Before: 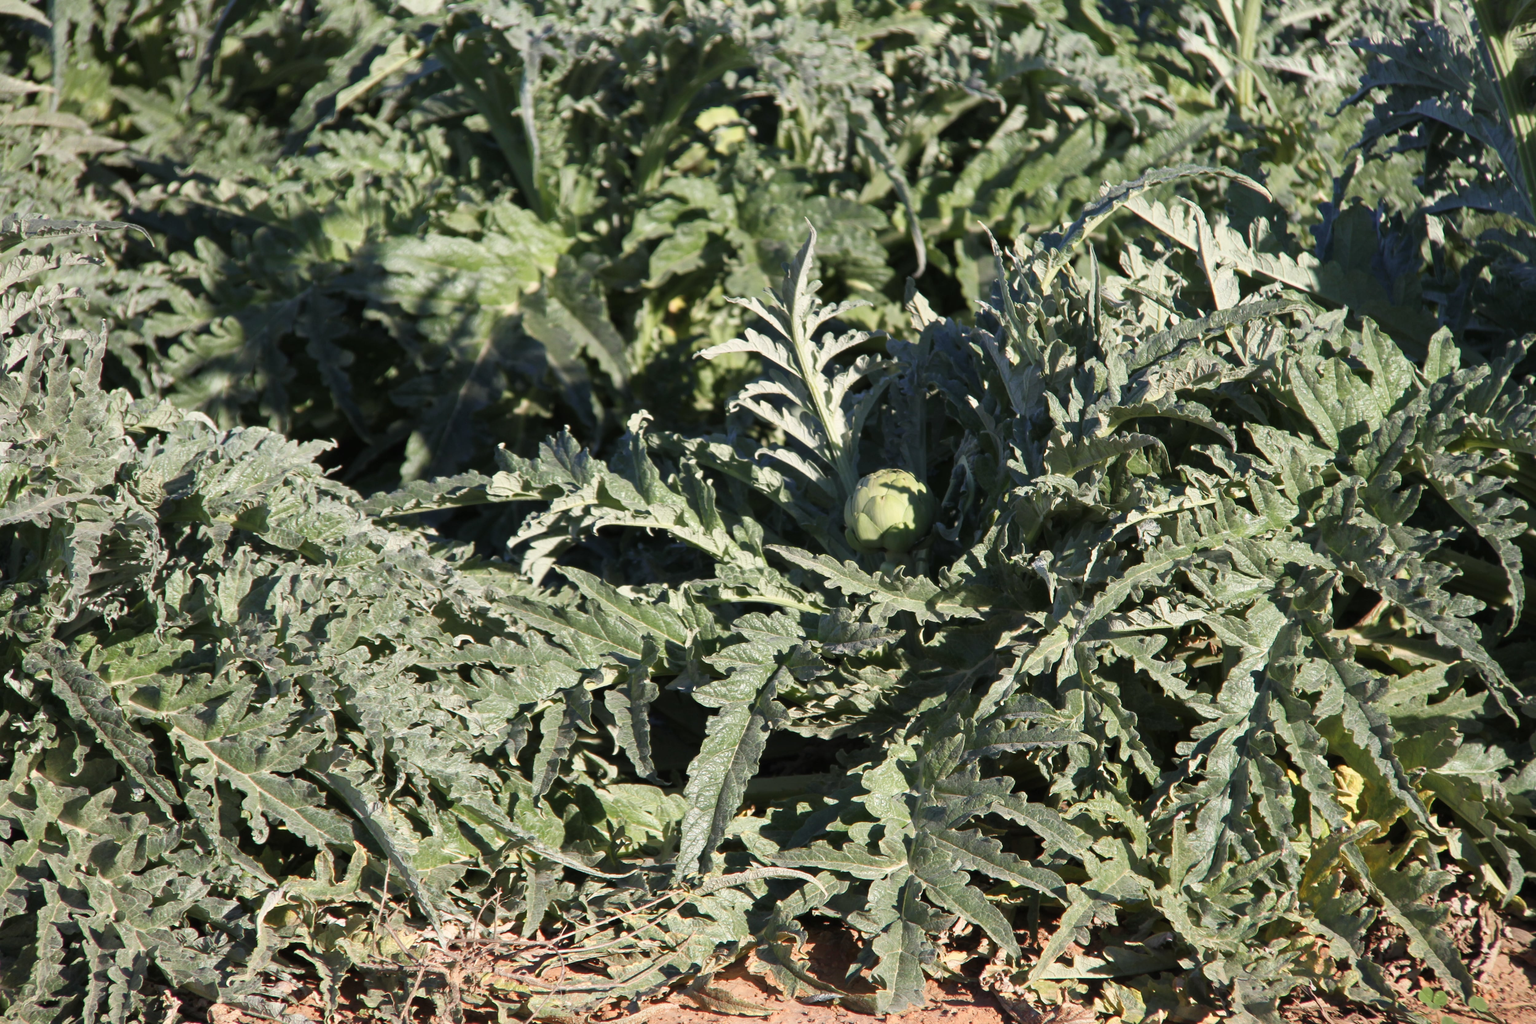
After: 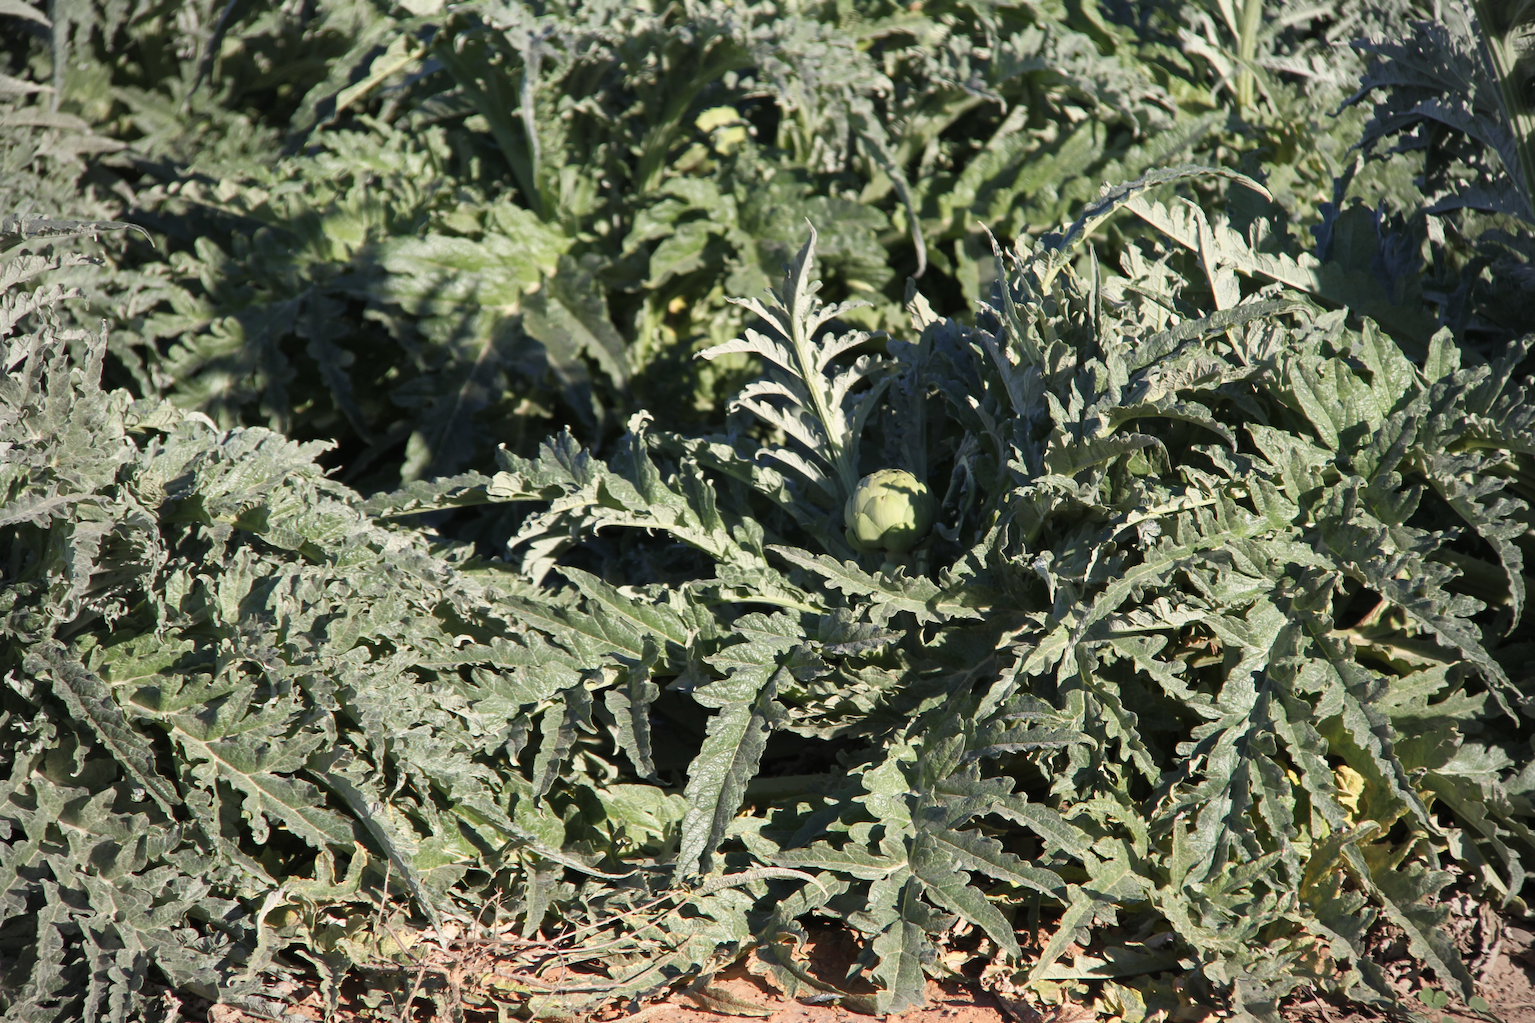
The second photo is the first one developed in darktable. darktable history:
vignetting: brightness -0.208
